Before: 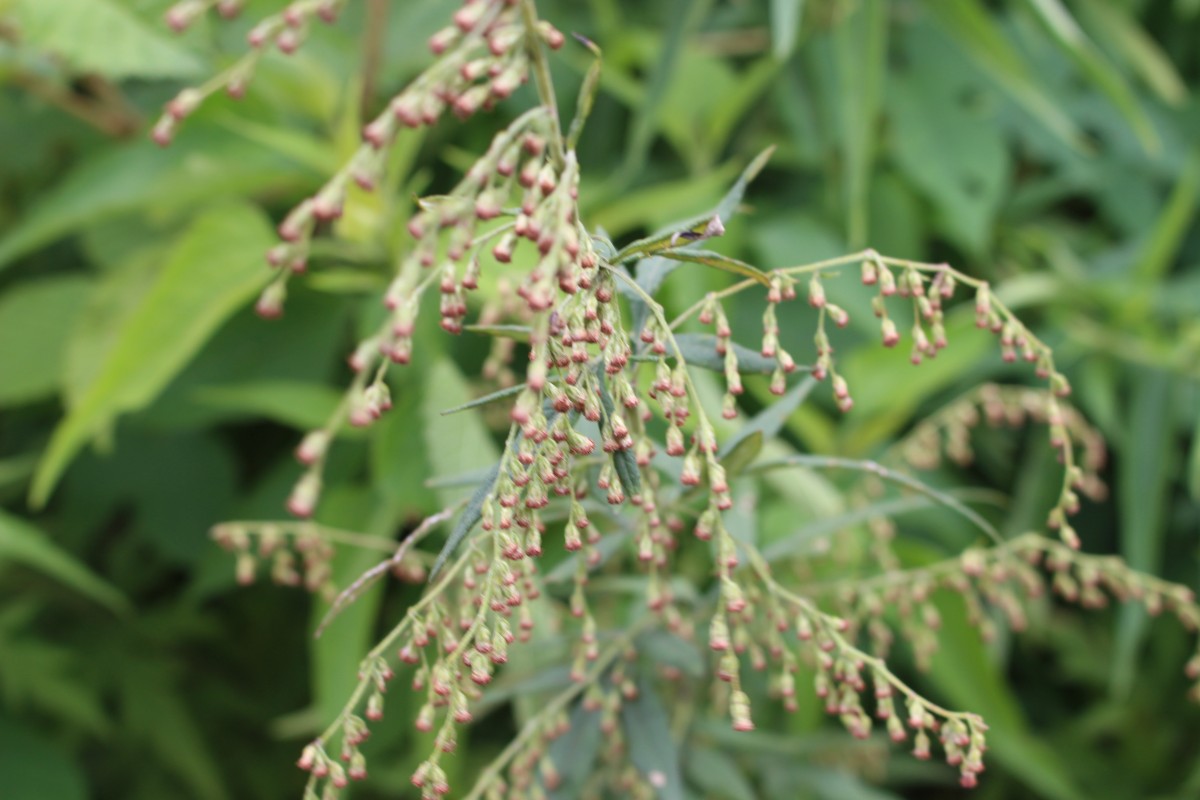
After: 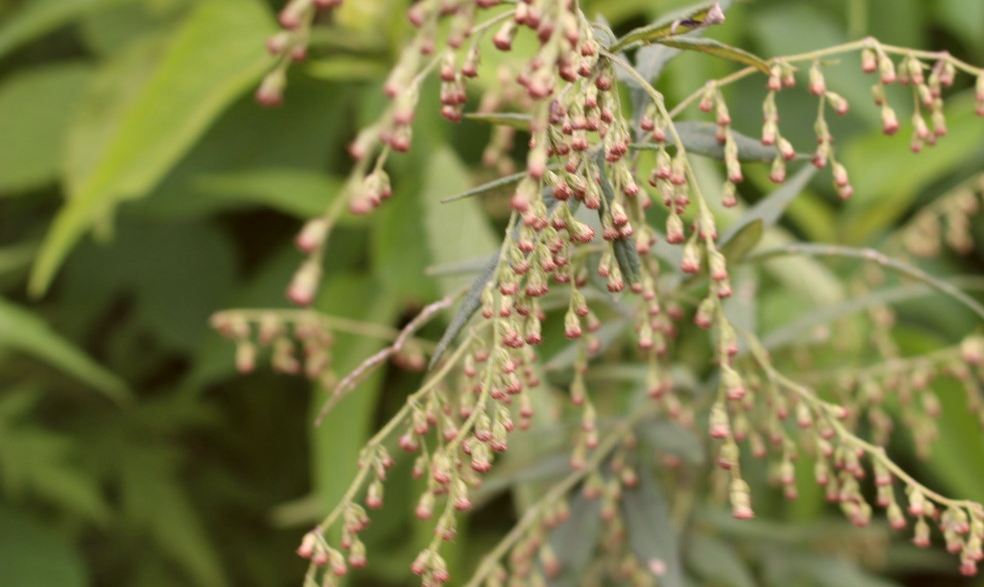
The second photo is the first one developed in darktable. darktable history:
color correction: highlights a* 6.27, highlights b* 8.19, shadows a* 5.94, shadows b* 7.23, saturation 0.9
crop: top 26.531%, right 17.959%
shadows and highlights: soften with gaussian
vibrance: vibrance 10%
